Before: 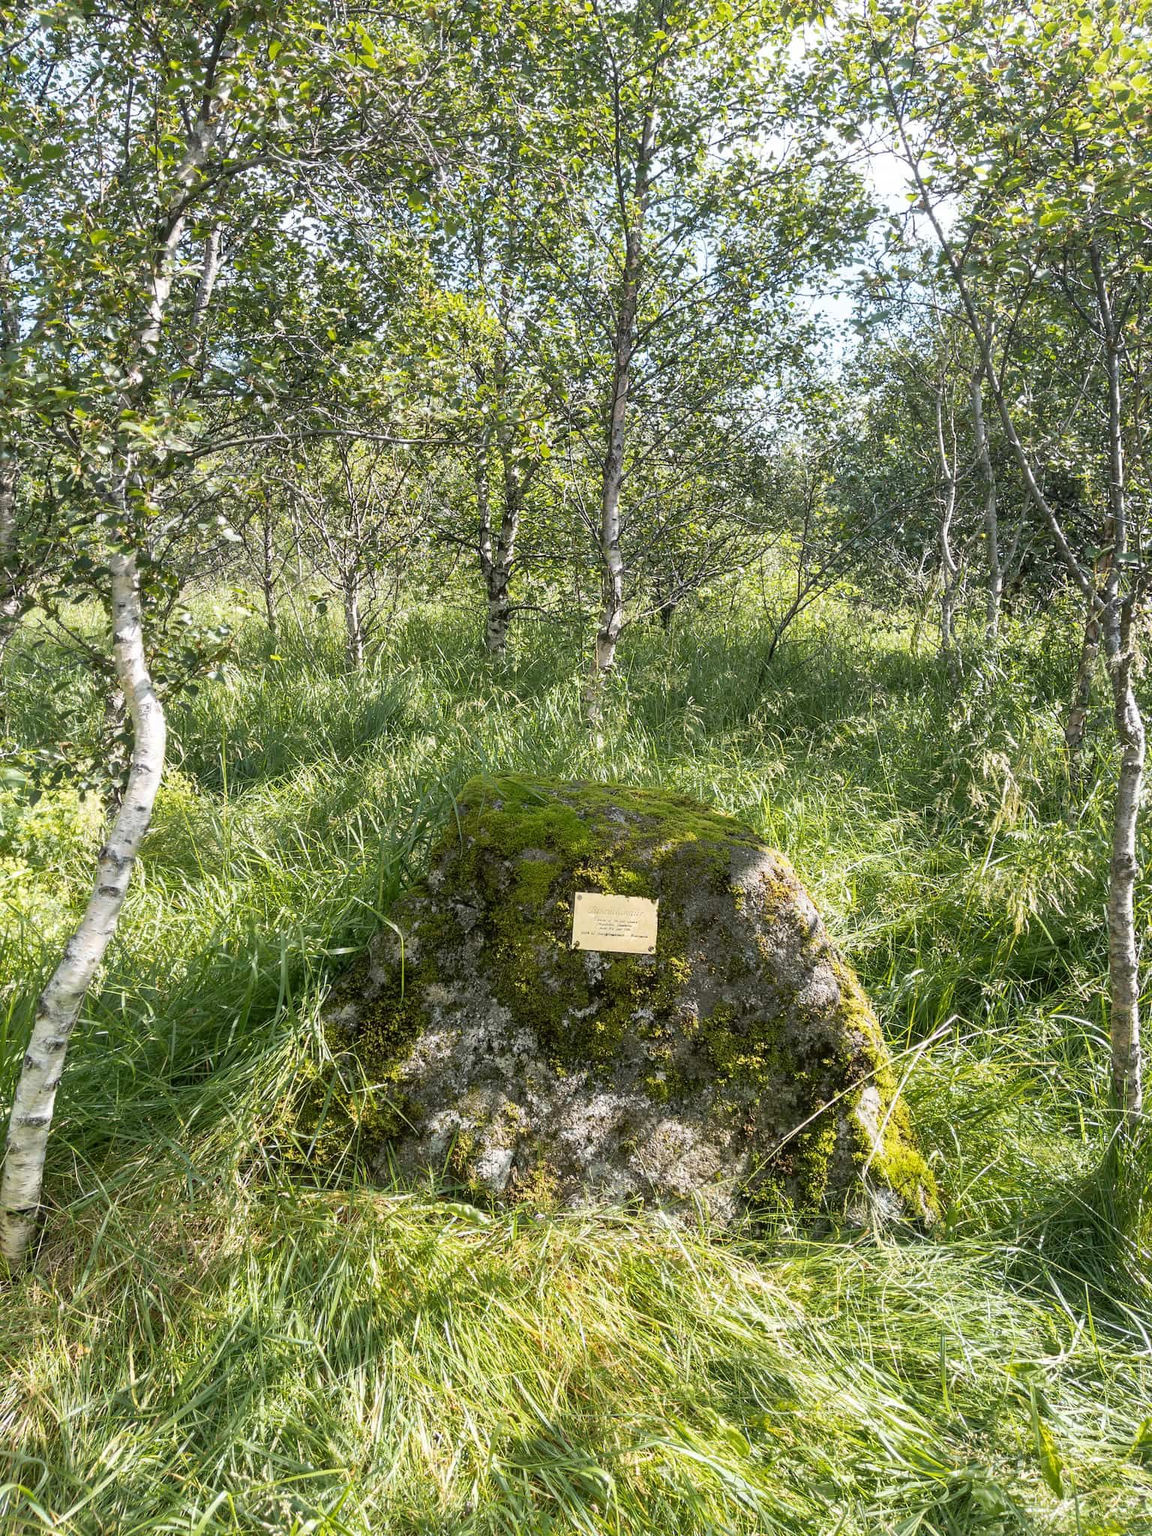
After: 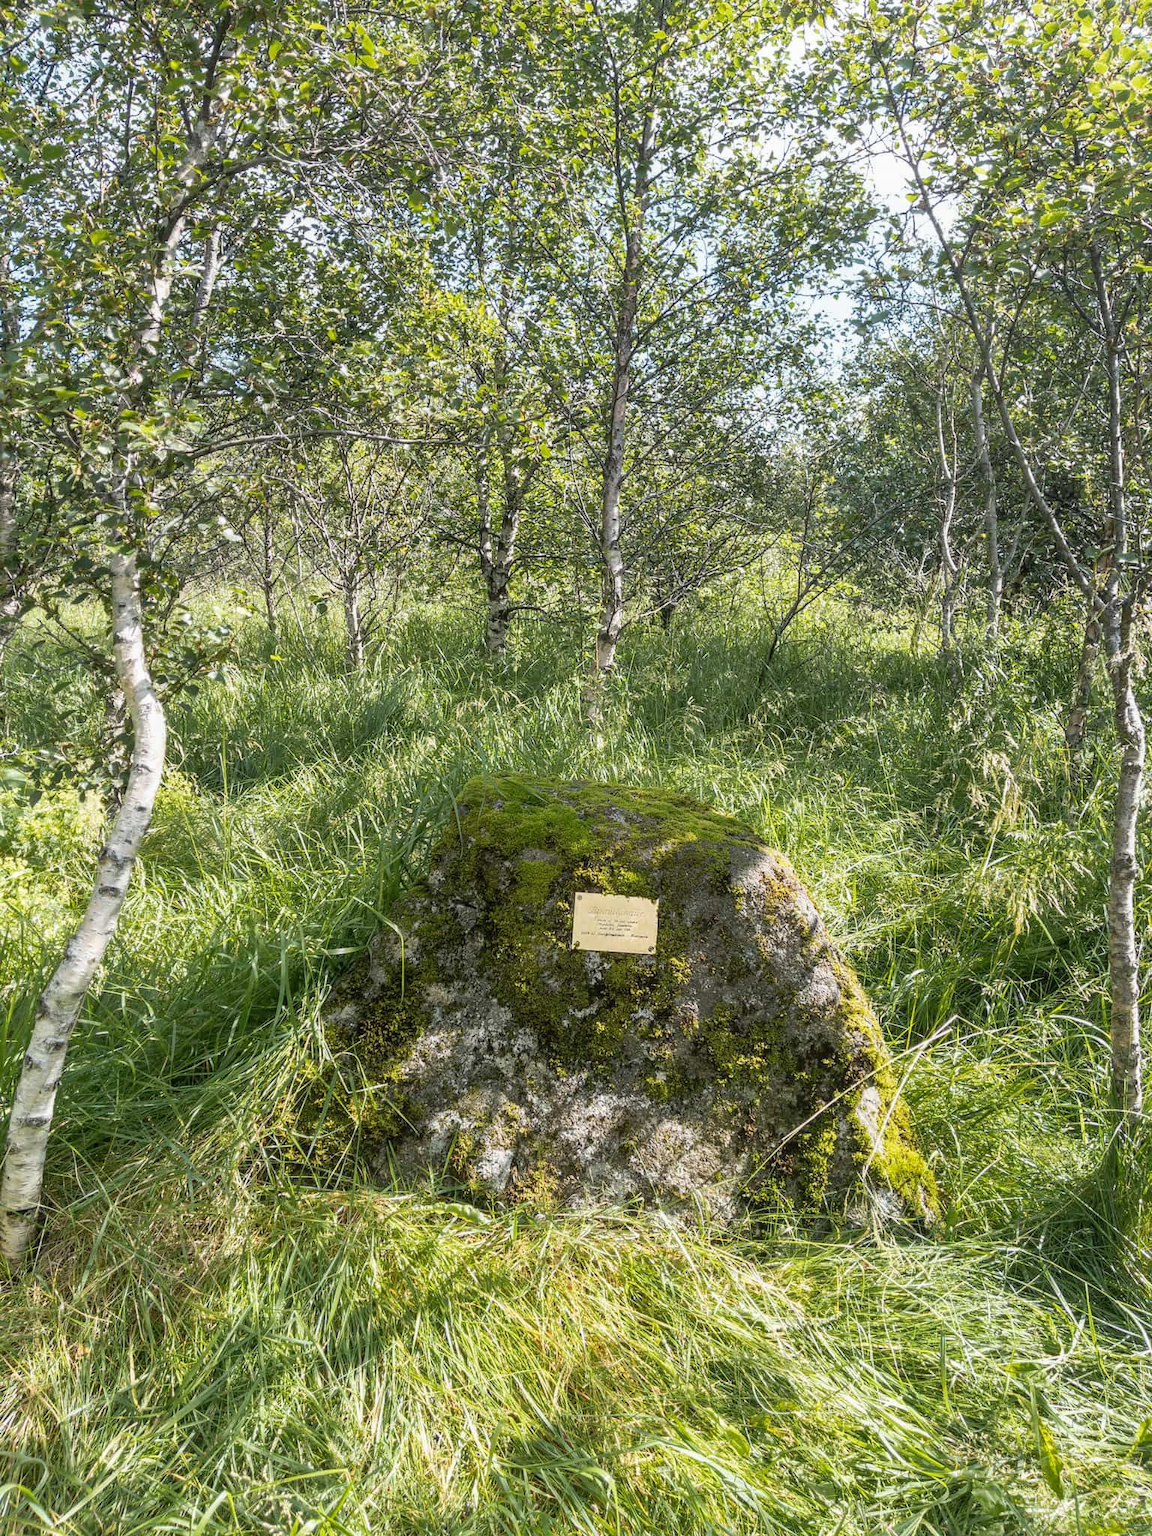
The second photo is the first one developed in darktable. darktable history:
local contrast: detail 109%
